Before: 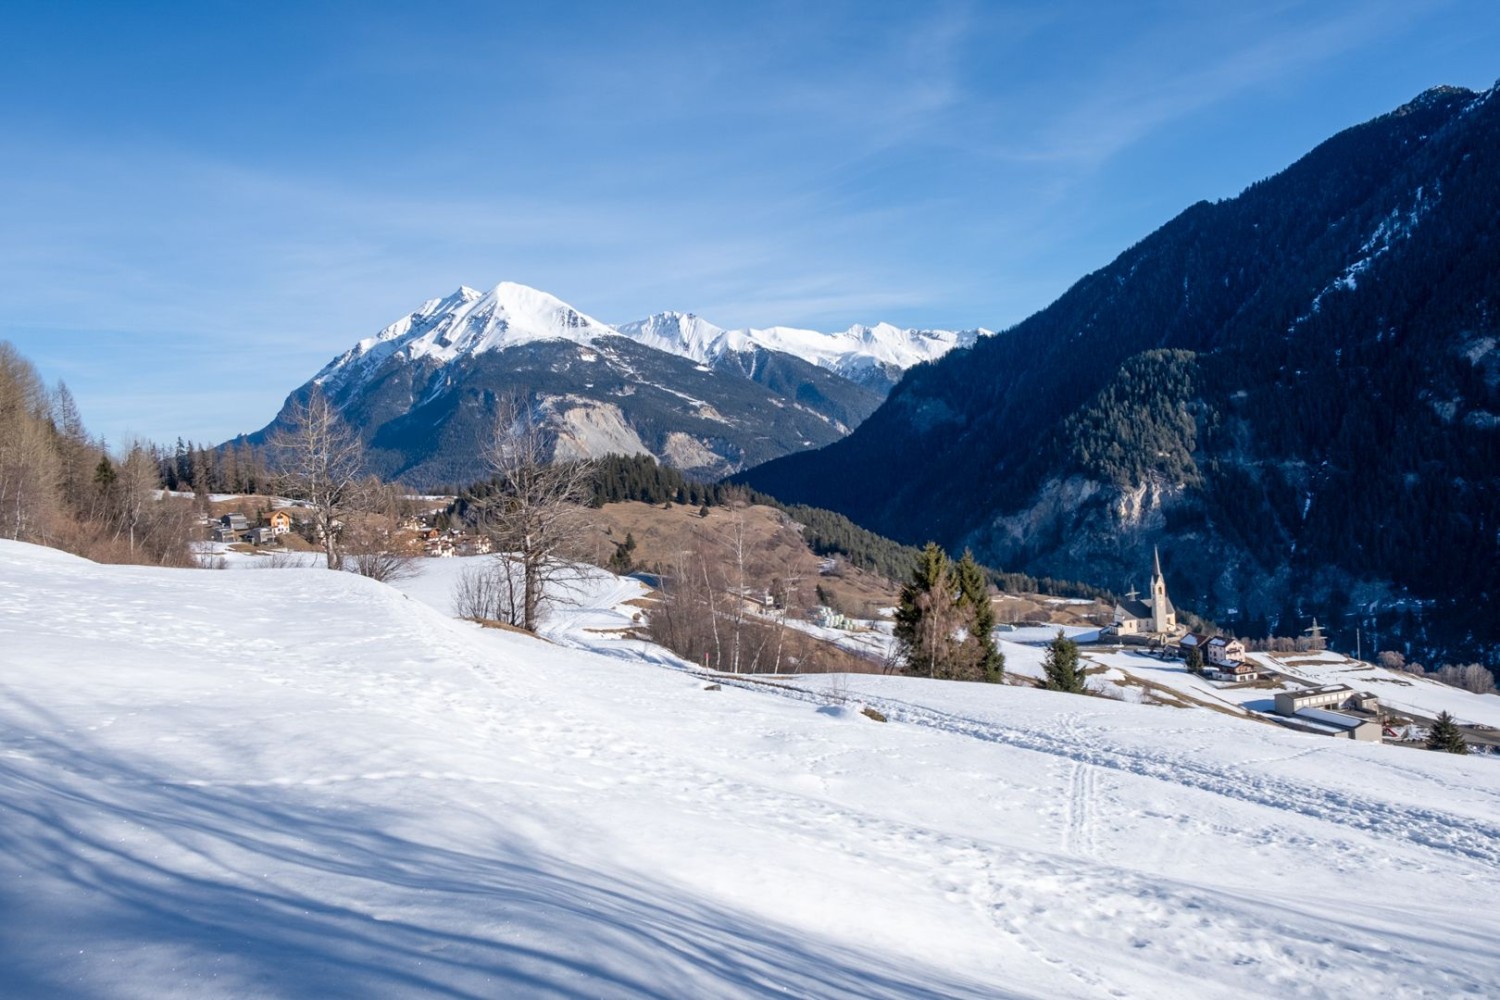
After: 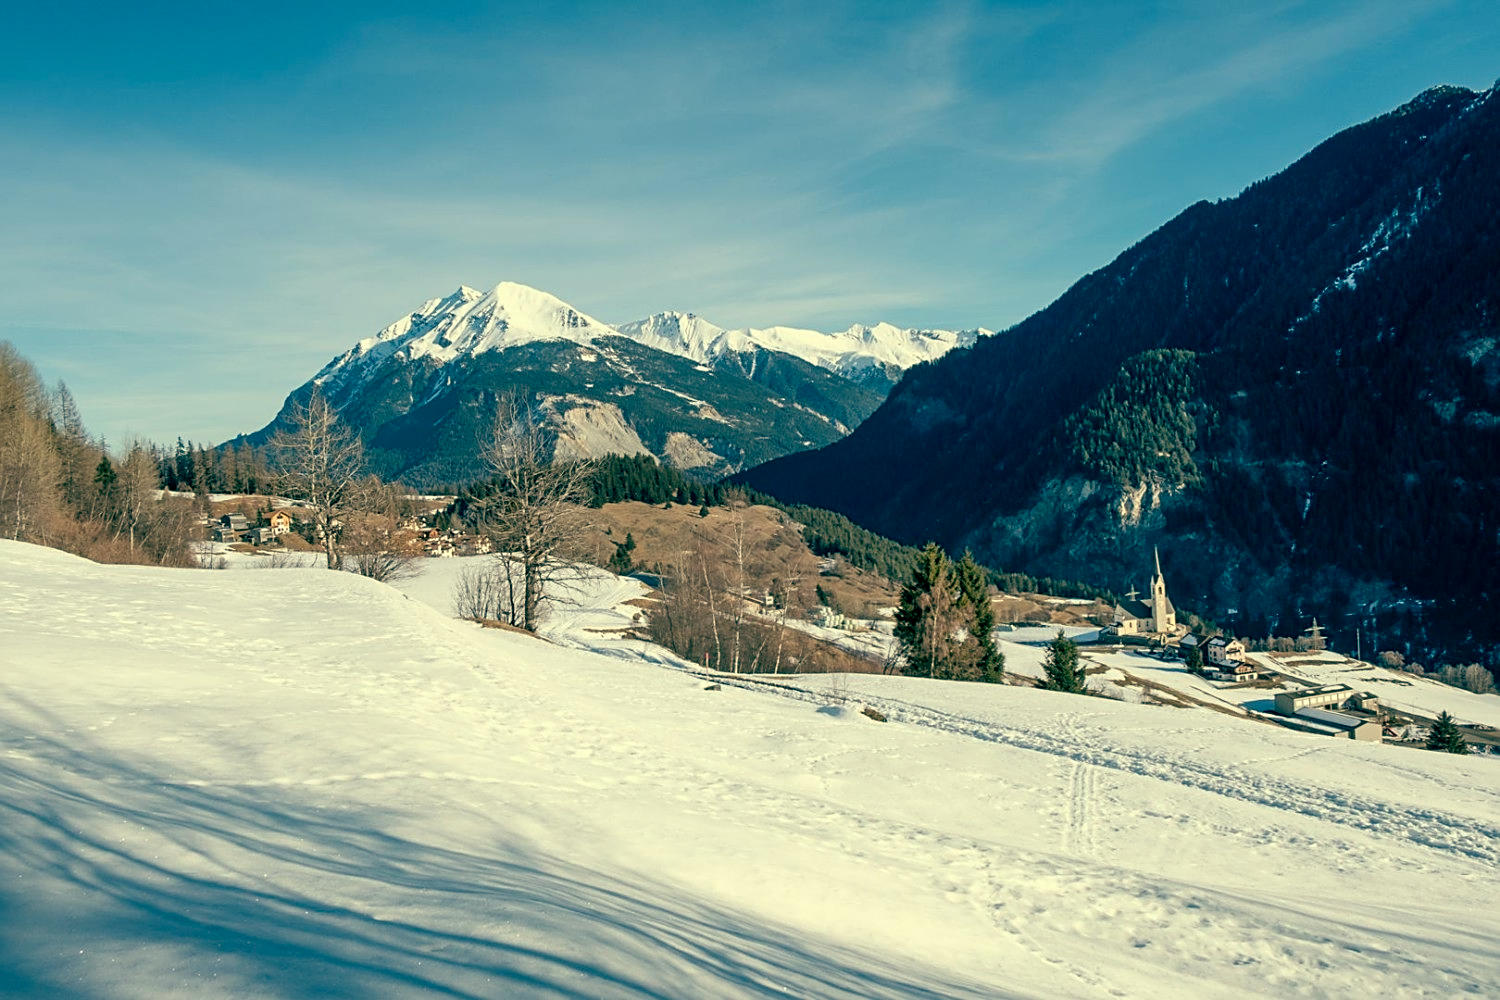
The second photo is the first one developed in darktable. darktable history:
sharpen: on, module defaults
color balance: mode lift, gamma, gain (sRGB), lift [1, 0.69, 1, 1], gamma [1, 1.482, 1, 1], gain [1, 1, 1, 0.802]
